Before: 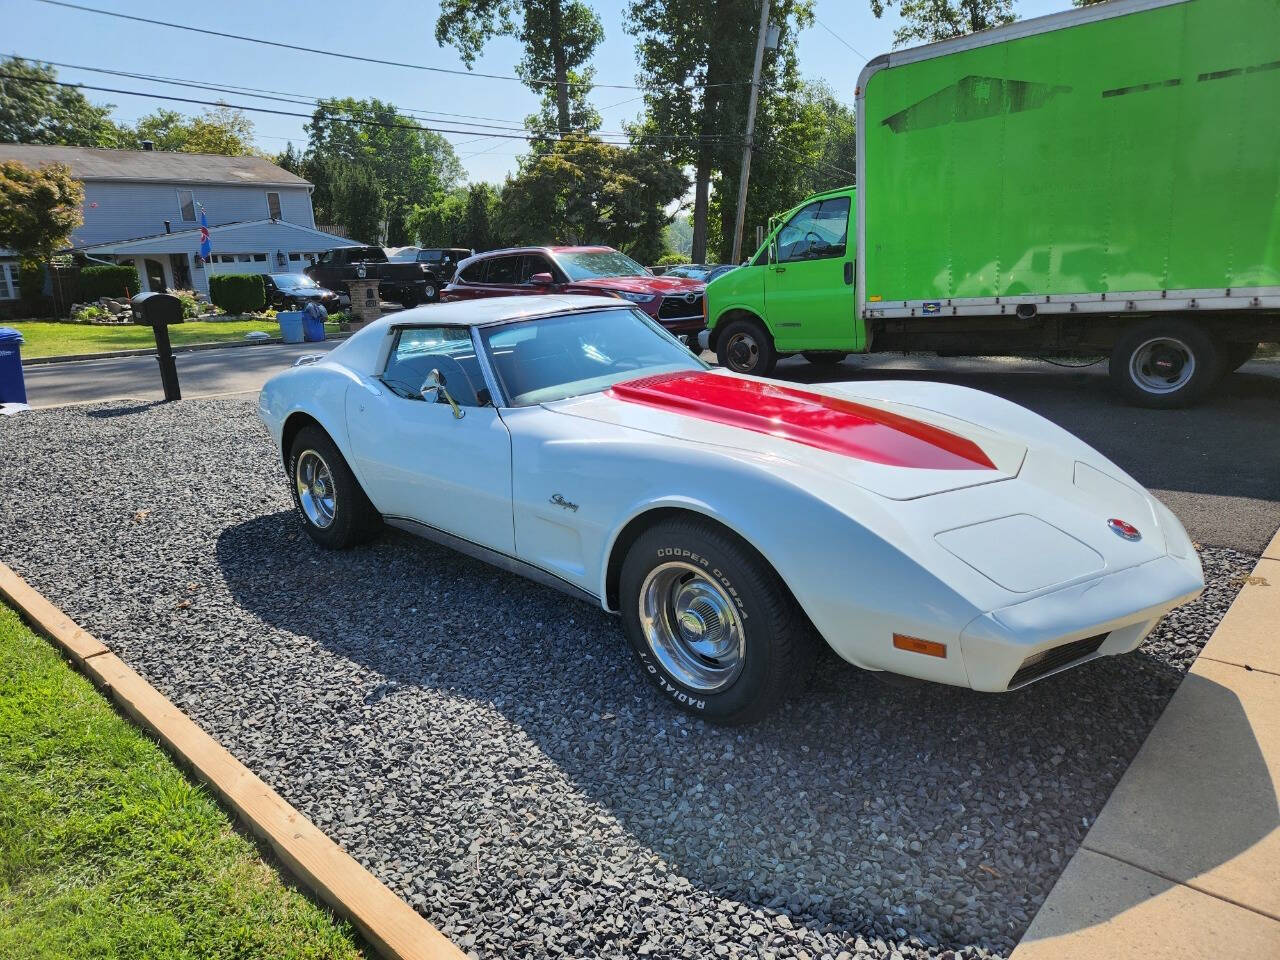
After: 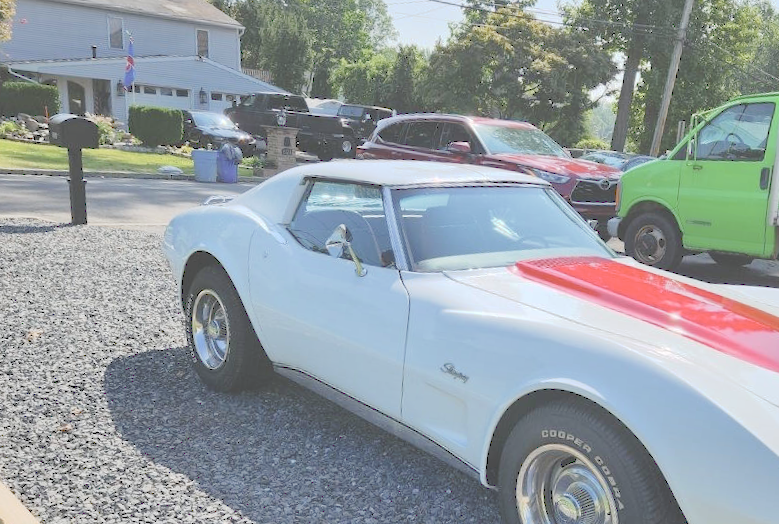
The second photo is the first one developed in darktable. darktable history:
tone curve: curves: ch0 [(0, 0) (0.003, 0.275) (0.011, 0.288) (0.025, 0.309) (0.044, 0.326) (0.069, 0.346) (0.1, 0.37) (0.136, 0.396) (0.177, 0.432) (0.224, 0.473) (0.277, 0.516) (0.335, 0.566) (0.399, 0.611) (0.468, 0.661) (0.543, 0.711) (0.623, 0.761) (0.709, 0.817) (0.801, 0.867) (0.898, 0.911) (1, 1)], preserve colors none
crop and rotate: angle -6.83°, left 2.091%, top 7.037%, right 27.758%, bottom 30.09%
